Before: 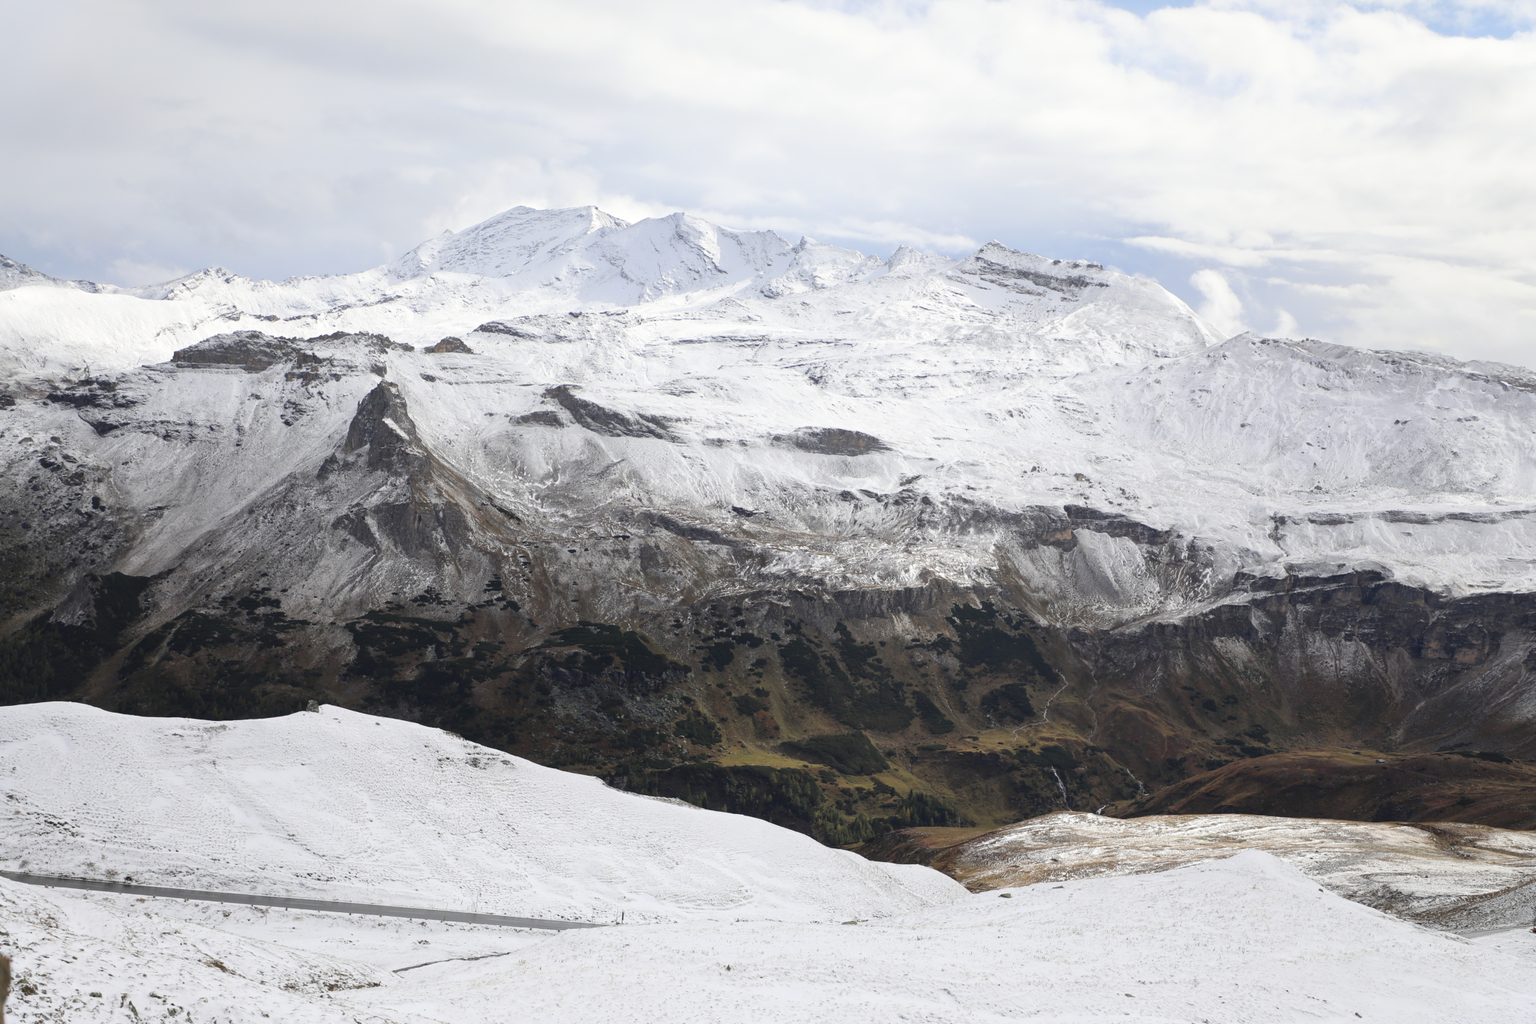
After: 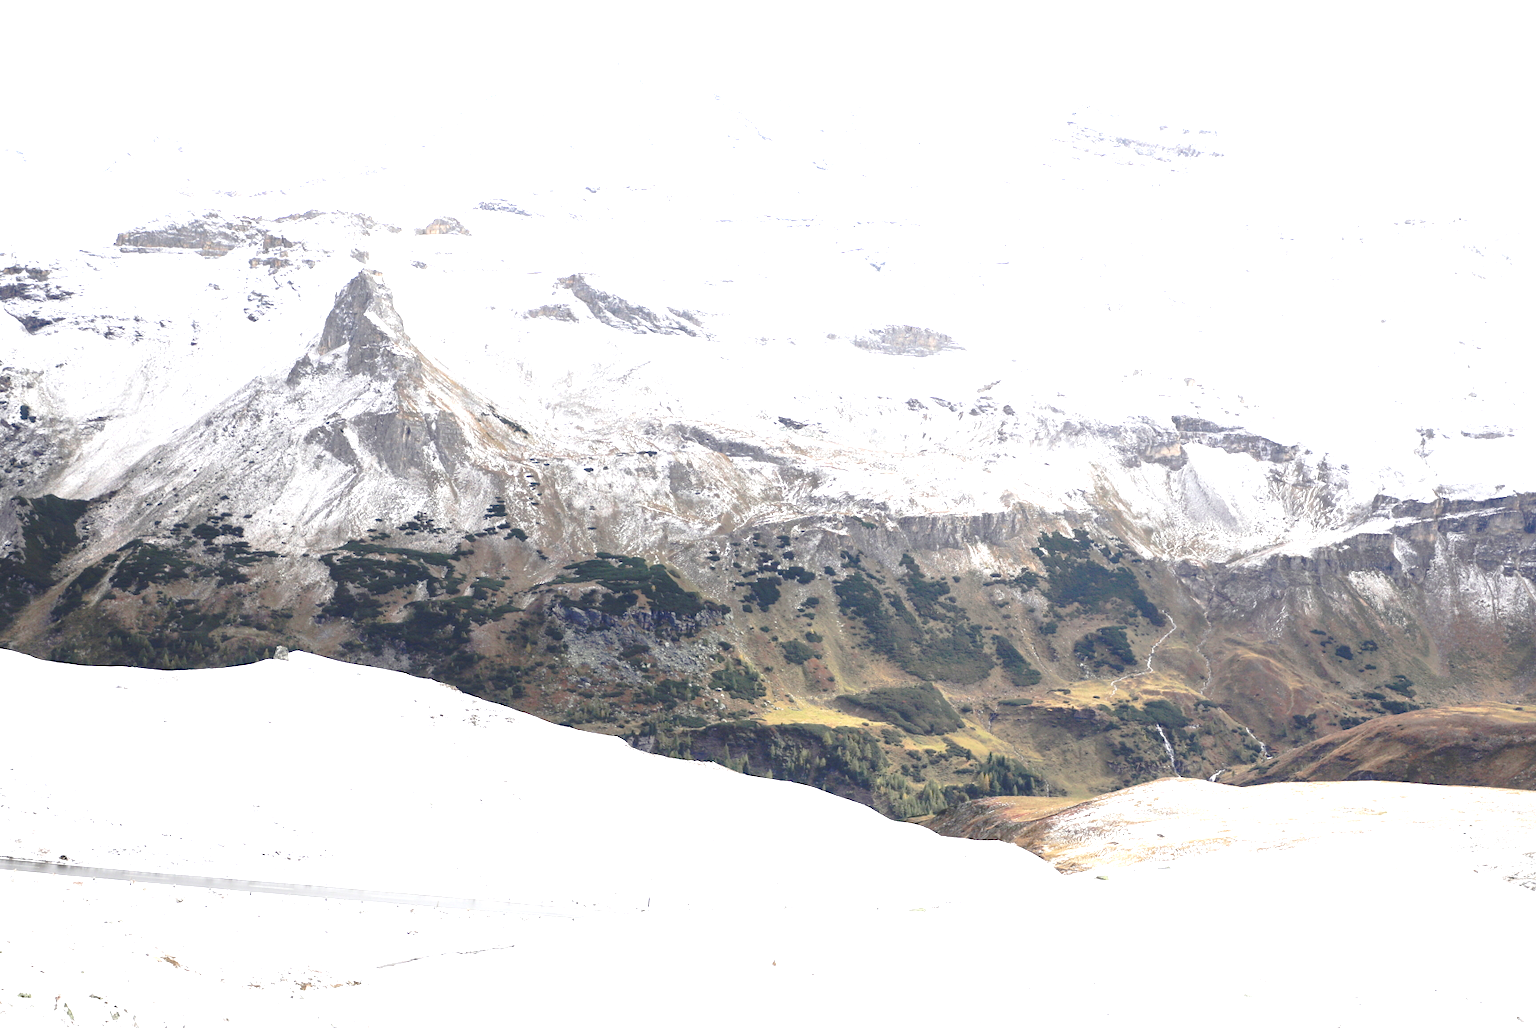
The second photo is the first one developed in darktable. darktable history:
exposure: black level correction 0, exposure 2.088 EV, compensate highlight preservation false
crop and rotate: left 4.897%, top 15.129%, right 10.646%
tone curve: curves: ch0 [(0.003, 0.015) (0.104, 0.07) (0.239, 0.201) (0.327, 0.317) (0.401, 0.443) (0.495, 0.55) (0.65, 0.68) (0.832, 0.858) (1, 0.977)]; ch1 [(0, 0) (0.161, 0.092) (0.35, 0.33) (0.379, 0.401) (0.447, 0.476) (0.495, 0.499) (0.515, 0.518) (0.55, 0.557) (0.621, 0.615) (0.718, 0.734) (1, 1)]; ch2 [(0, 0) (0.359, 0.372) (0.437, 0.437) (0.502, 0.501) (0.534, 0.537) (0.599, 0.586) (1, 1)], preserve colors none
